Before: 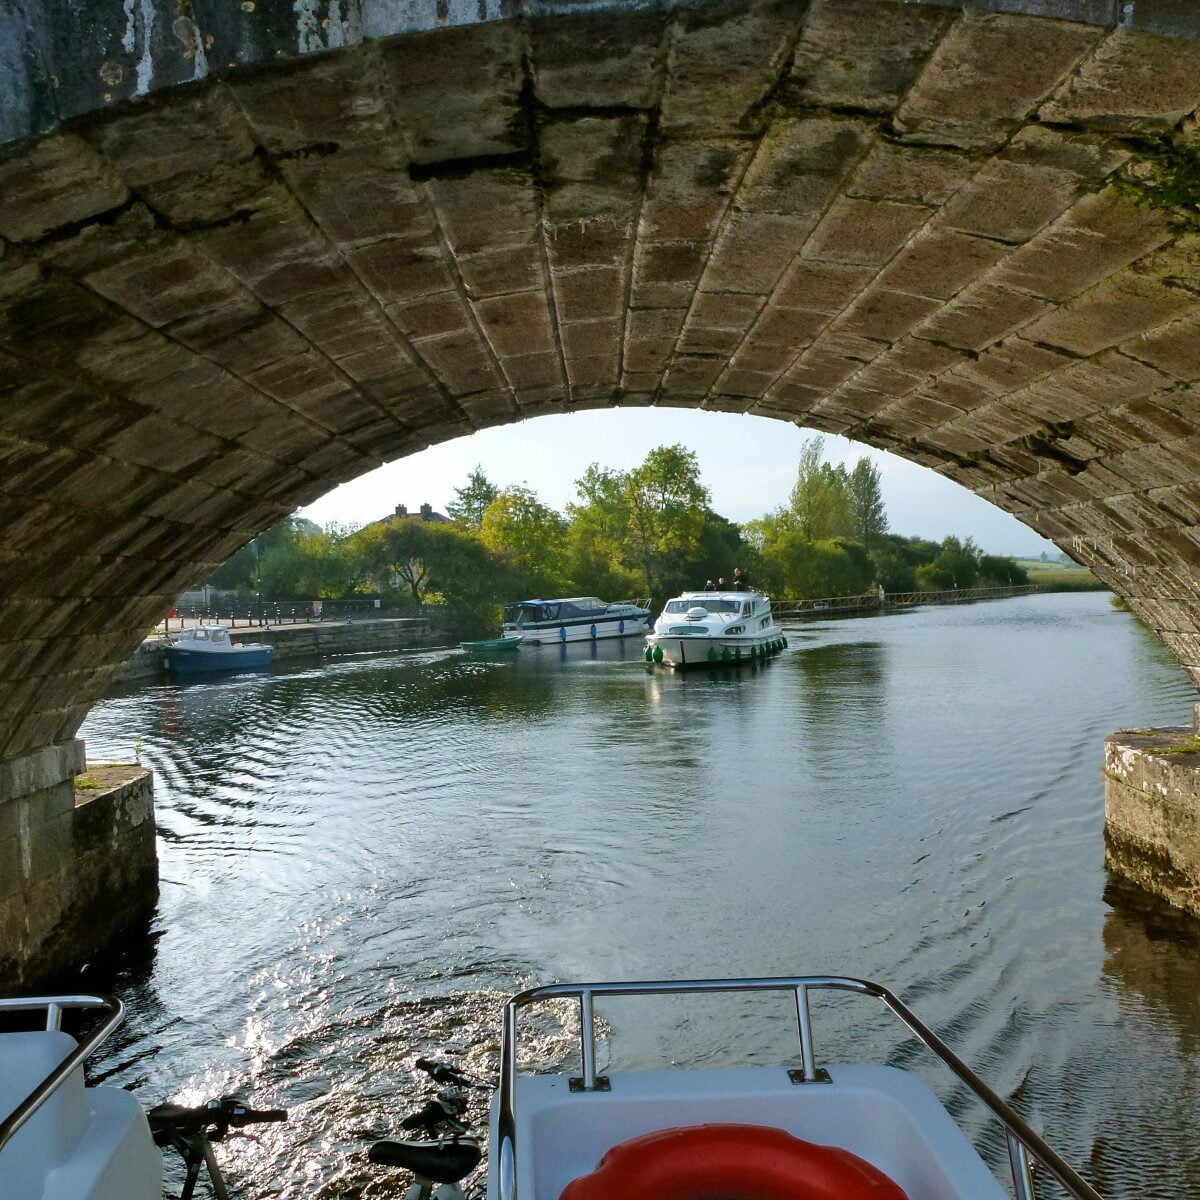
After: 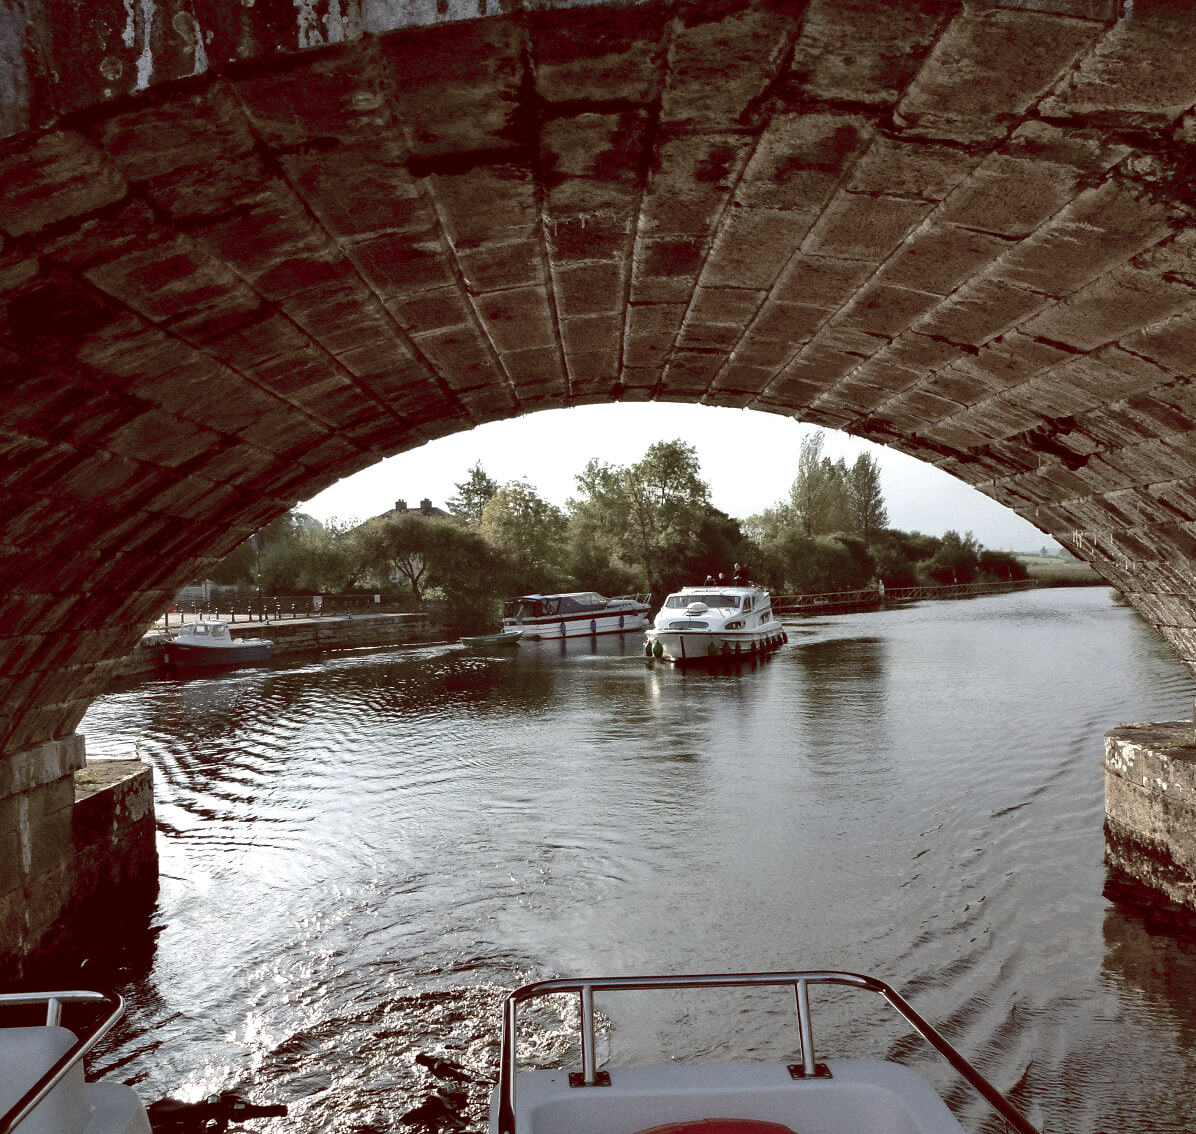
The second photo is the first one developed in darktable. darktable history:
color balance: lift [0.991, 1, 1, 1], gamma [0.996, 1, 1, 1], input saturation 98.52%, contrast 20.34%, output saturation 103.72%
crop: top 0.448%, right 0.264%, bottom 5.045%
color balance rgb: shadows lift › luminance 1%, shadows lift › chroma 0.2%, shadows lift › hue 20°, power › luminance 1%, power › chroma 0.4%, power › hue 34°, highlights gain › luminance 0.8%, highlights gain › chroma 0.4%, highlights gain › hue 44°, global offset › chroma 0.4%, global offset › hue 34°, white fulcrum 0.08 EV, linear chroma grading › shadows -7%, linear chroma grading › highlights -7%, linear chroma grading › global chroma -10%, linear chroma grading › mid-tones -8%, perceptual saturation grading › global saturation -28%, perceptual saturation grading › highlights -20%, perceptual saturation grading › mid-tones -24%, perceptual saturation grading › shadows -24%, perceptual brilliance grading › global brilliance -1%, perceptual brilliance grading › highlights -1%, perceptual brilliance grading › mid-tones -1%, perceptual brilliance grading › shadows -1%, global vibrance -17%, contrast -6%
